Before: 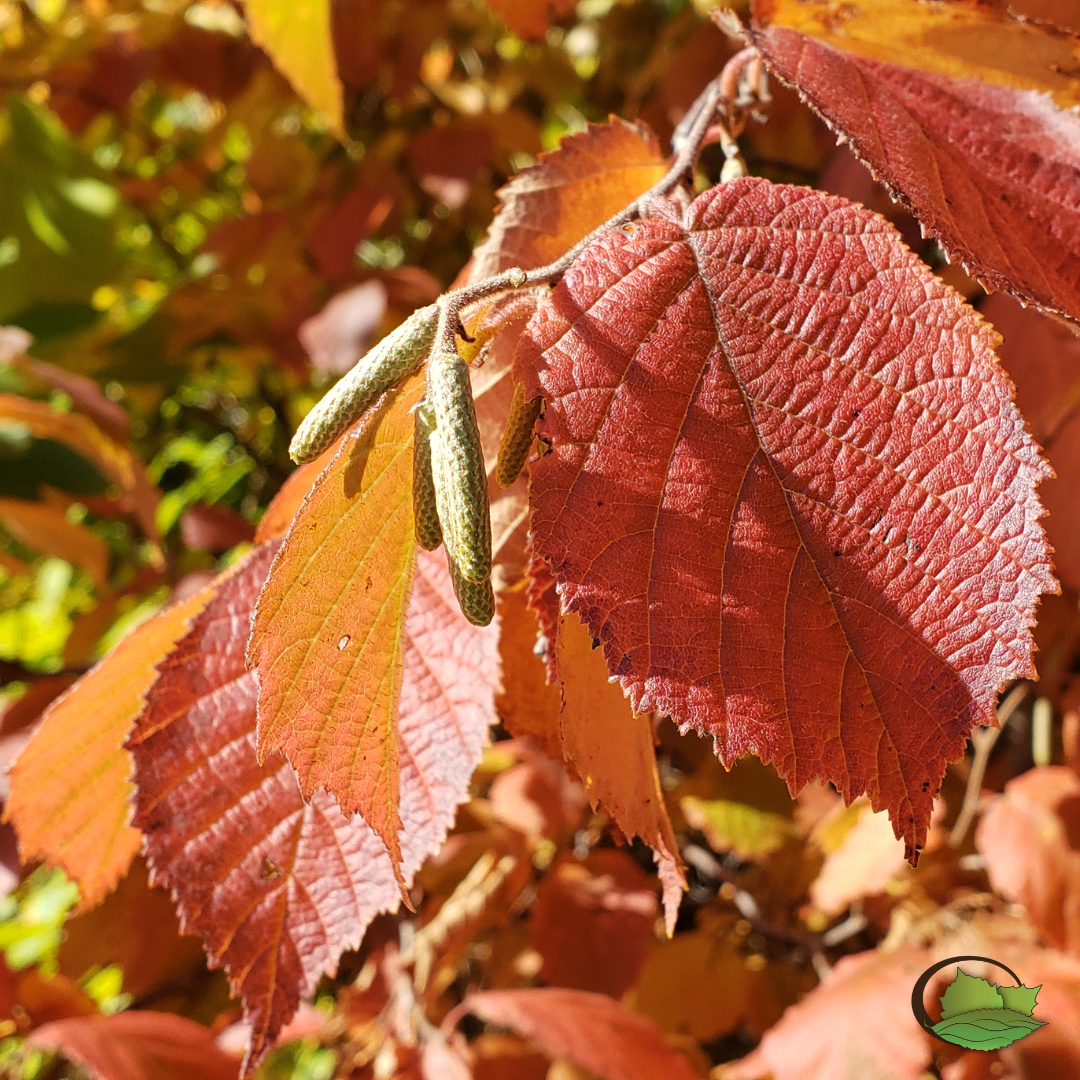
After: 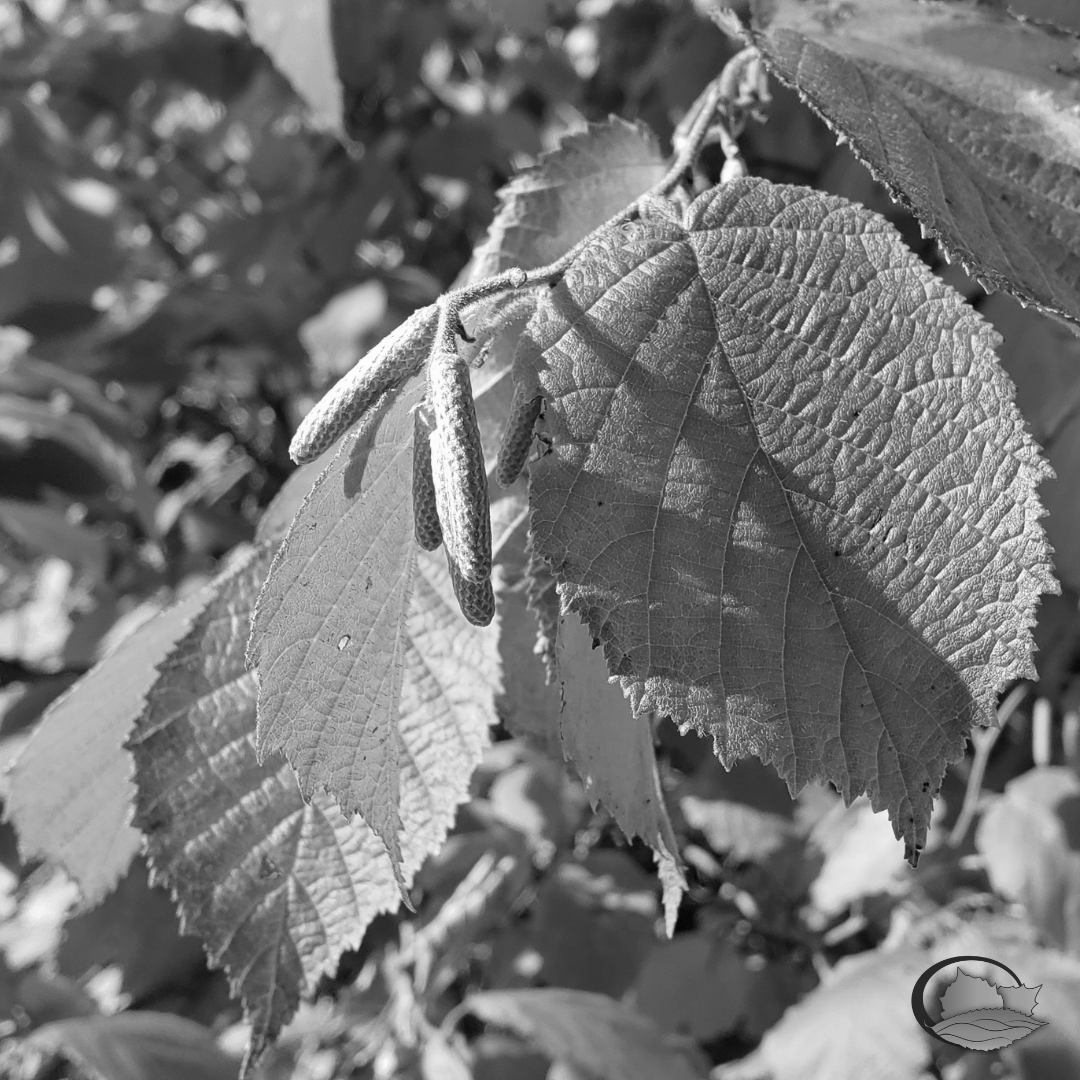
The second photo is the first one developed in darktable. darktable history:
shadows and highlights: shadows 29.32, highlights -29.32, low approximation 0.01, soften with gaussian
monochrome: a 2.21, b -1.33, size 2.2
